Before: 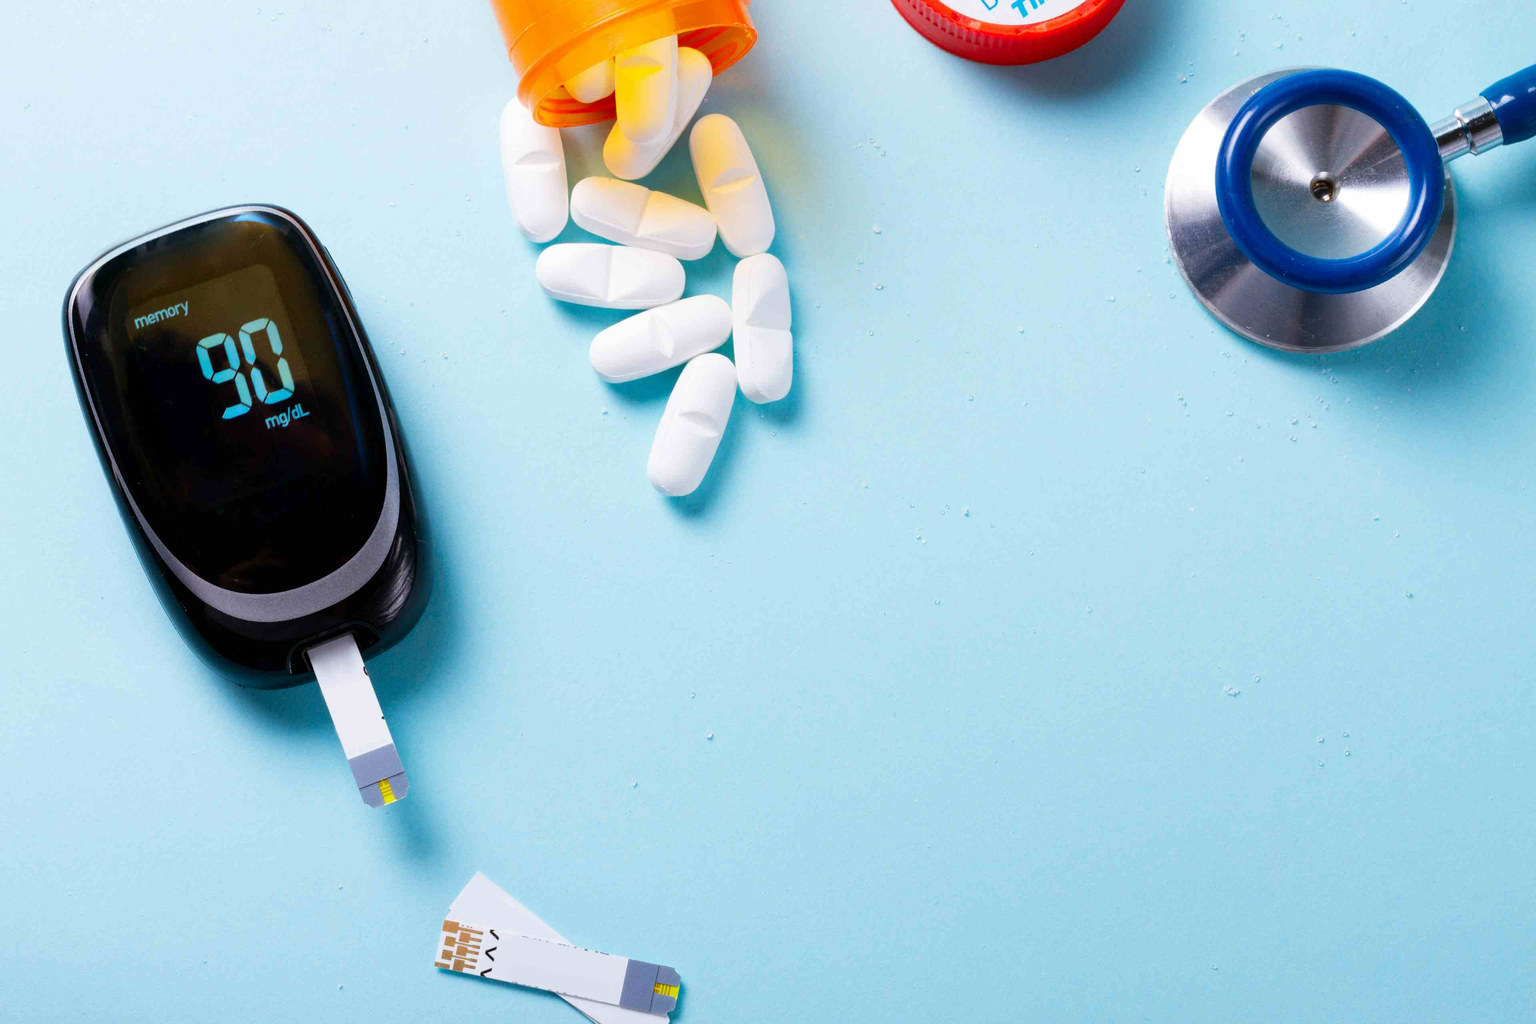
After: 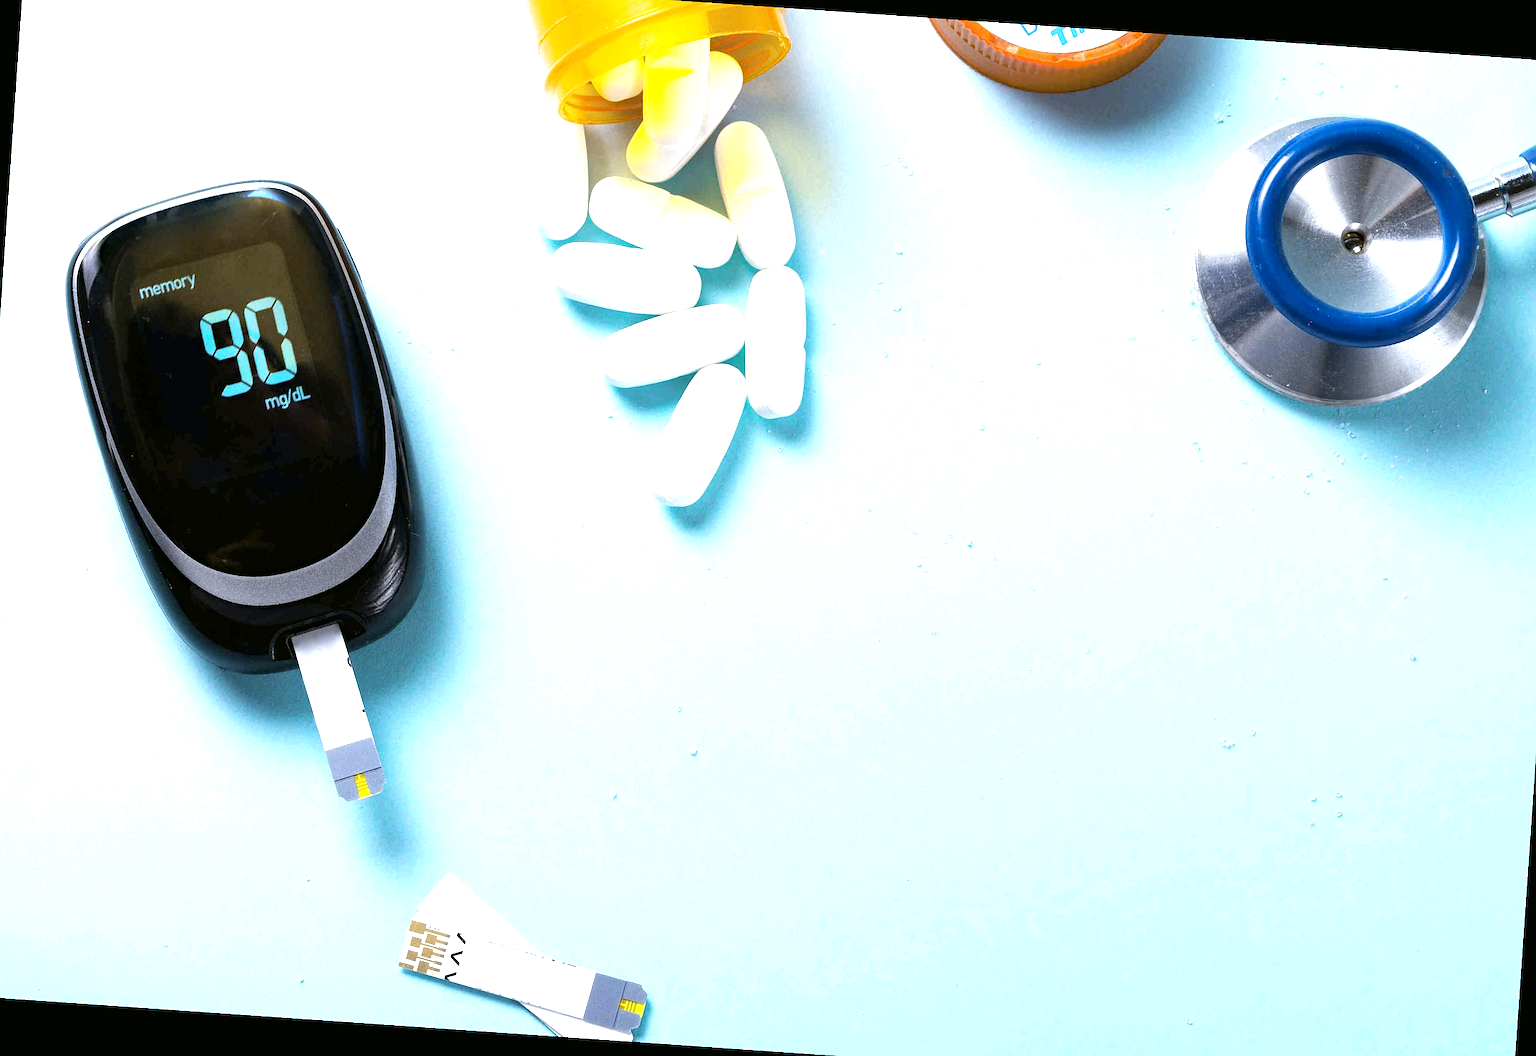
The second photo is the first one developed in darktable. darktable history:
crop and rotate: angle -1.69°
exposure: black level correction -0.001, exposure 0.9 EV, compensate exposure bias true, compensate highlight preservation false
white balance: red 0.98, blue 1.034
sharpen: on, module defaults
tone curve: curves: ch1 [(0, 0) (0.173, 0.145) (0.467, 0.477) (0.808, 0.611) (1, 1)]; ch2 [(0, 0) (0.255, 0.314) (0.498, 0.509) (0.694, 0.64) (1, 1)], color space Lab, independent channels, preserve colors none
rotate and perspective: rotation 2.27°, automatic cropping off
haze removal: compatibility mode true, adaptive false
